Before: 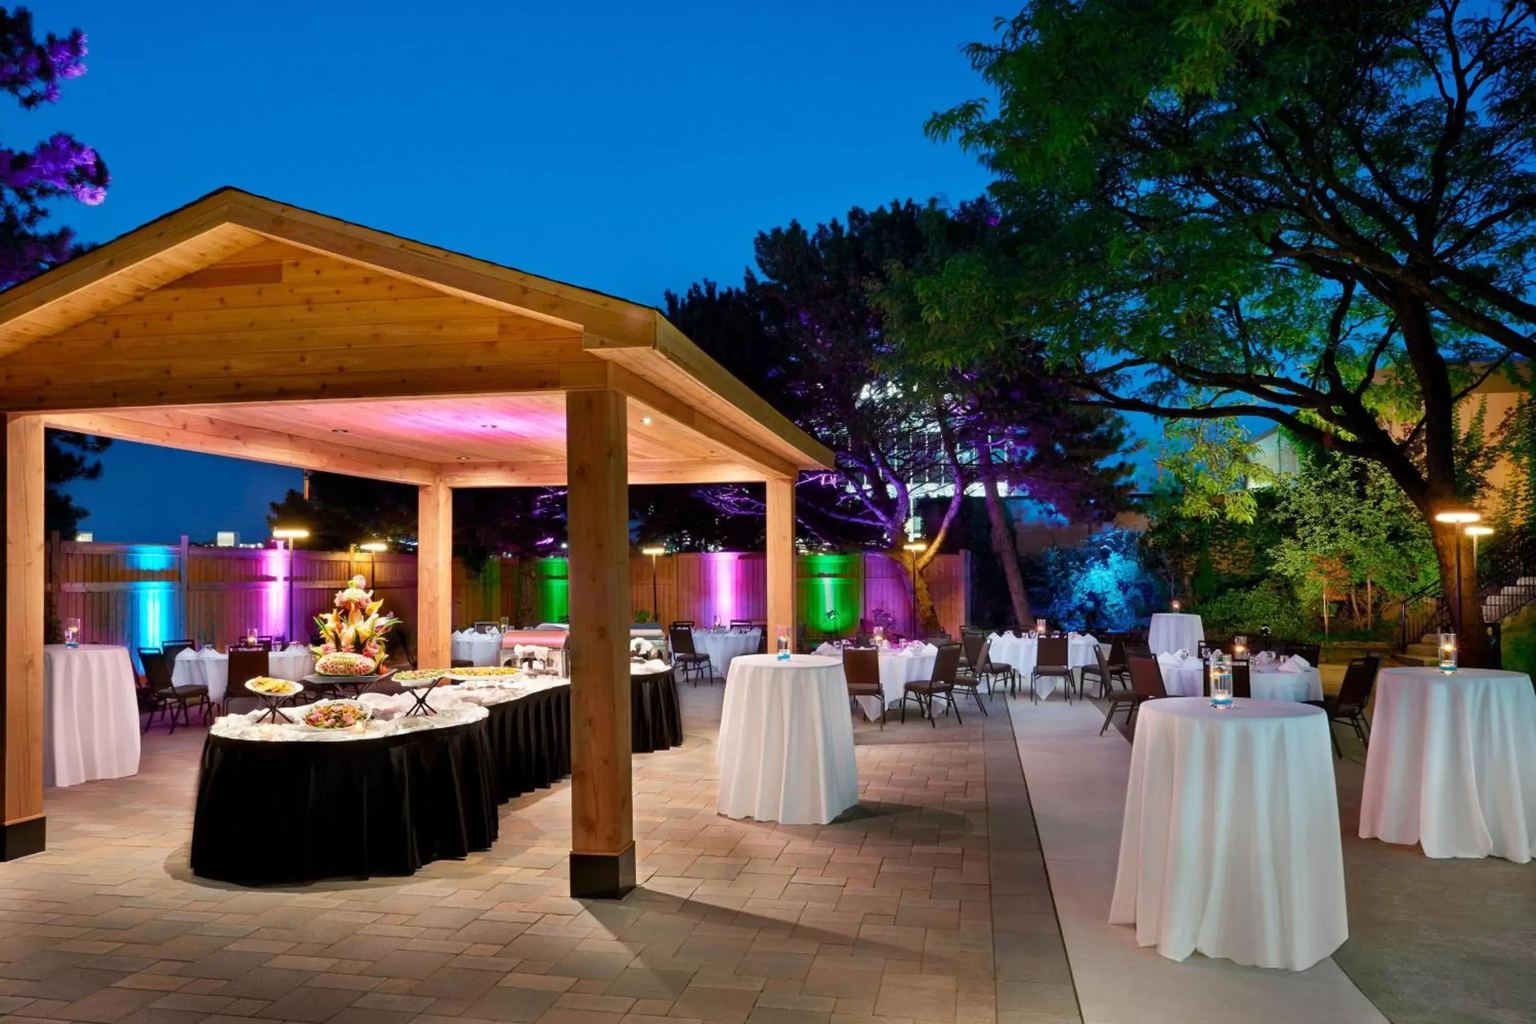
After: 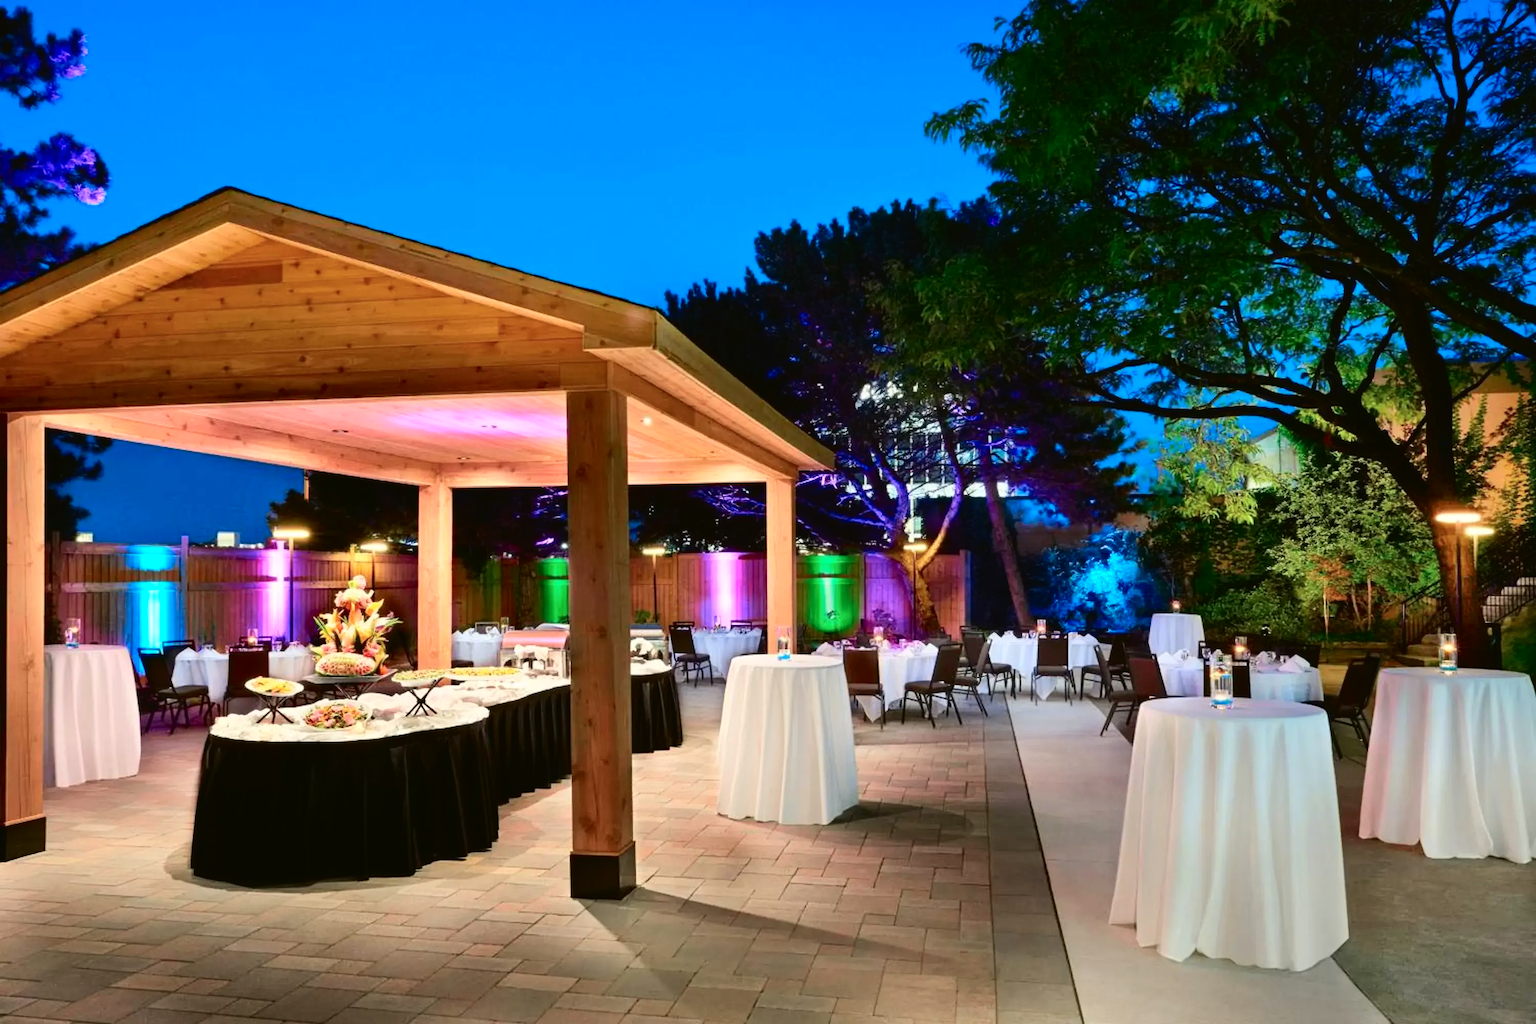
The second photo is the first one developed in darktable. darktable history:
tone curve: curves: ch0 [(0, 0.023) (0.087, 0.065) (0.184, 0.168) (0.45, 0.54) (0.57, 0.683) (0.722, 0.825) (0.877, 0.948) (1, 1)]; ch1 [(0, 0) (0.388, 0.369) (0.447, 0.447) (0.505, 0.5) (0.534, 0.528) (0.573, 0.583) (0.663, 0.68) (1, 1)]; ch2 [(0, 0) (0.314, 0.223) (0.427, 0.405) (0.492, 0.505) (0.531, 0.55) (0.589, 0.599) (1, 1)], color space Lab, independent channels, preserve colors none
